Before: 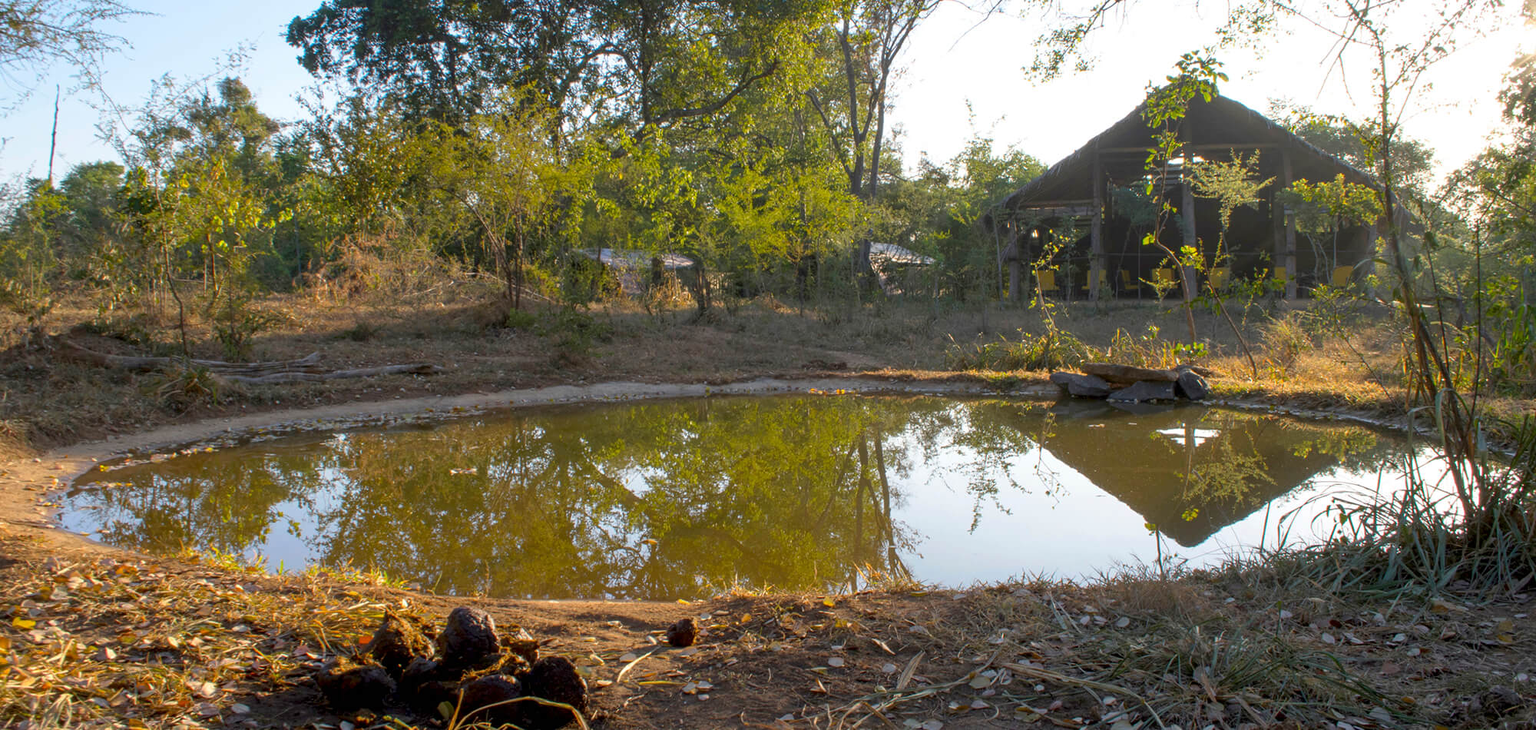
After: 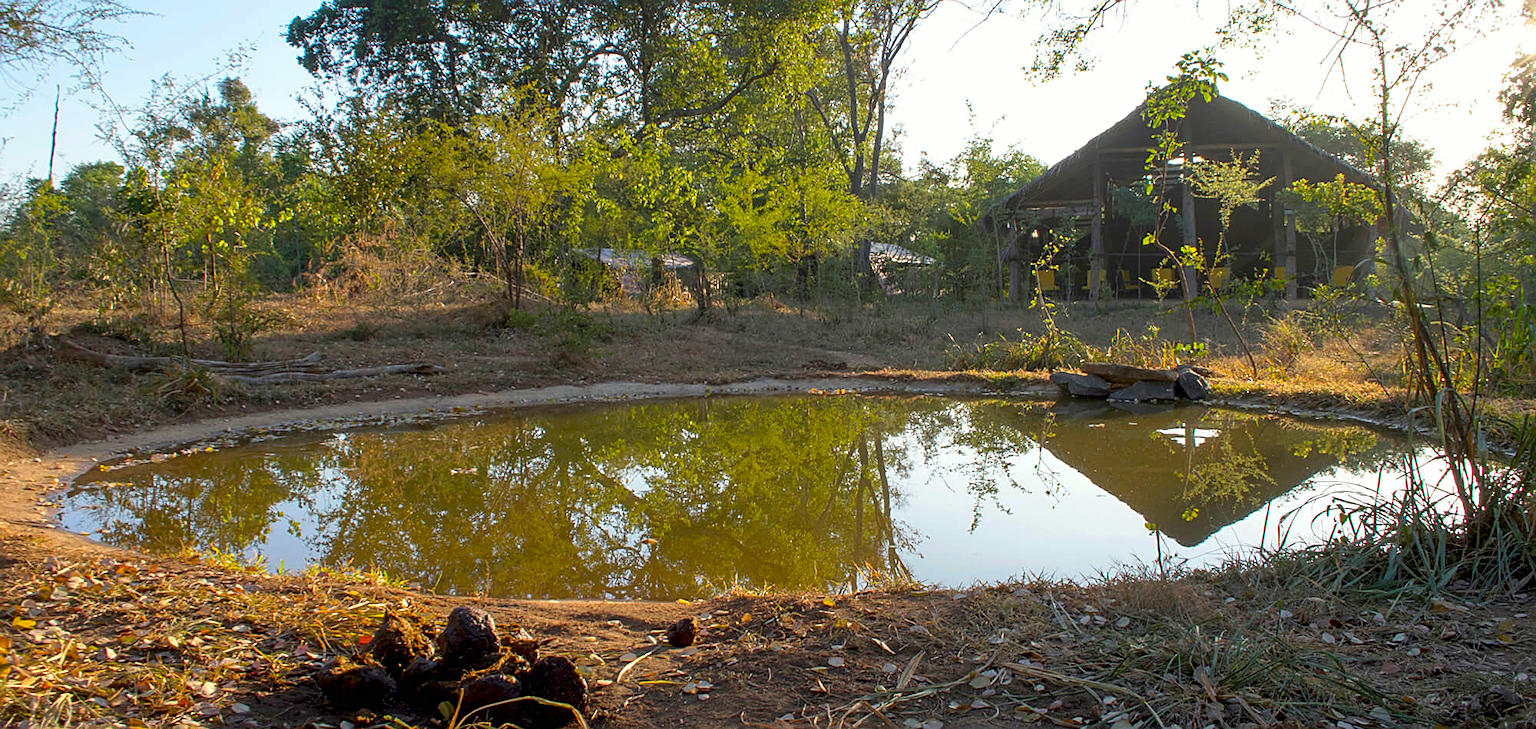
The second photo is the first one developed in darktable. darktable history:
color calibration: output R [0.946, 0.065, -0.013, 0], output G [-0.246, 1.264, -0.017, 0], output B [0.046, -0.098, 1.05, 0], illuminant same as pipeline (D50), adaptation XYZ, x 0.346, y 0.358, temperature 5004.61 K, saturation algorithm version 1 (2020)
sharpen: amount 0.583
